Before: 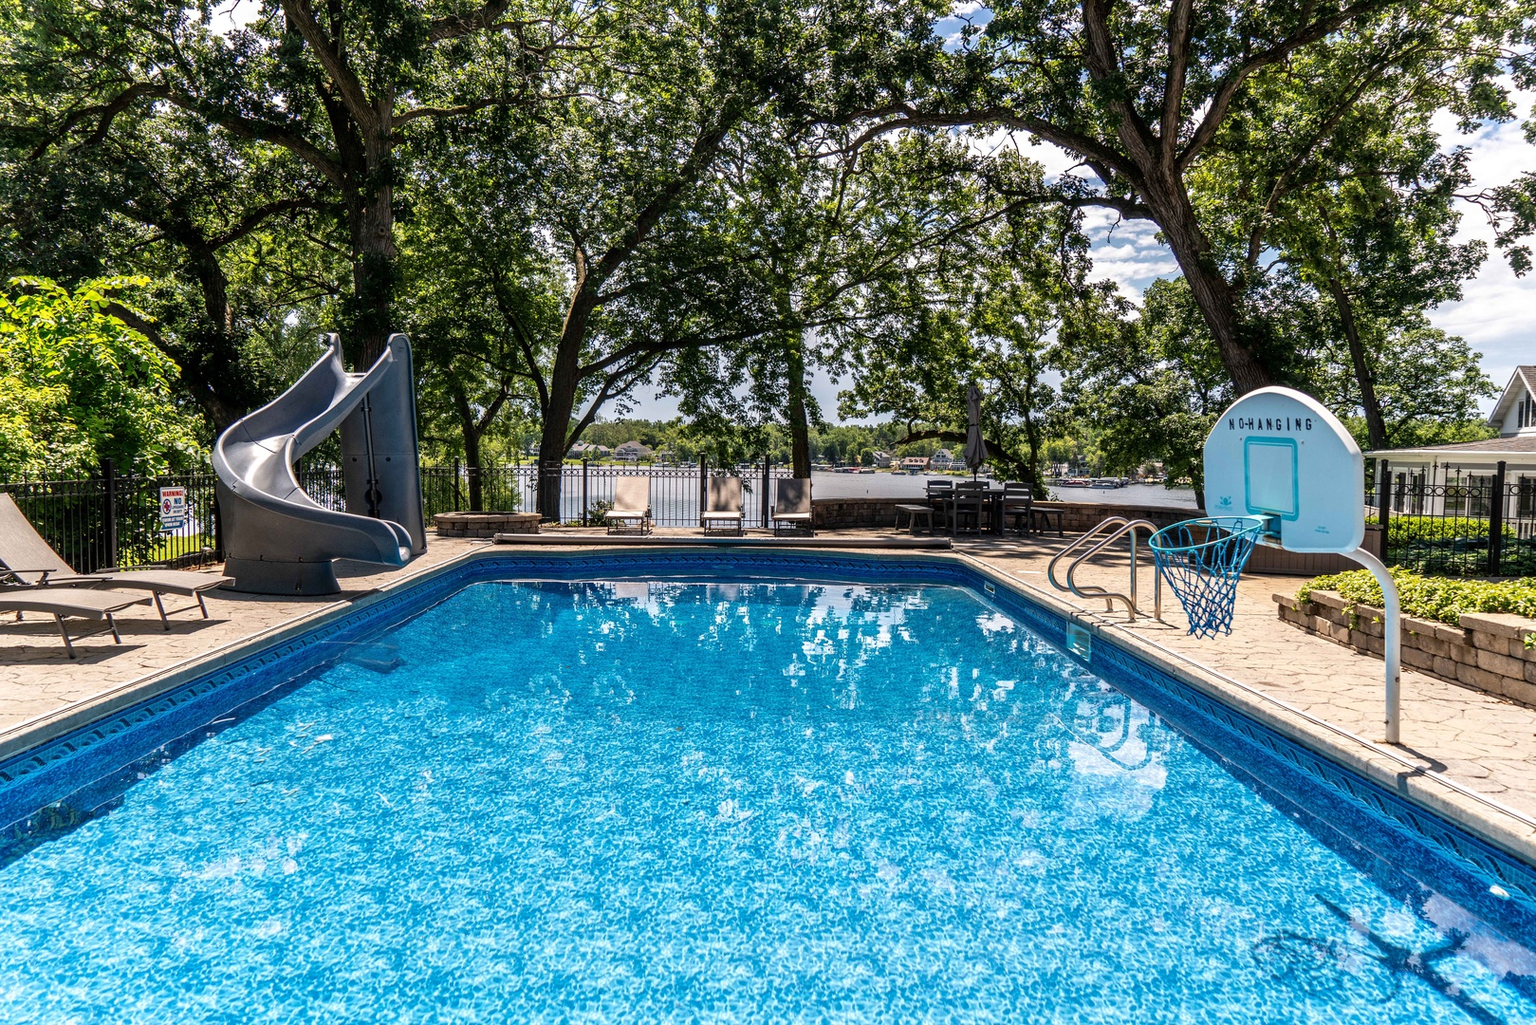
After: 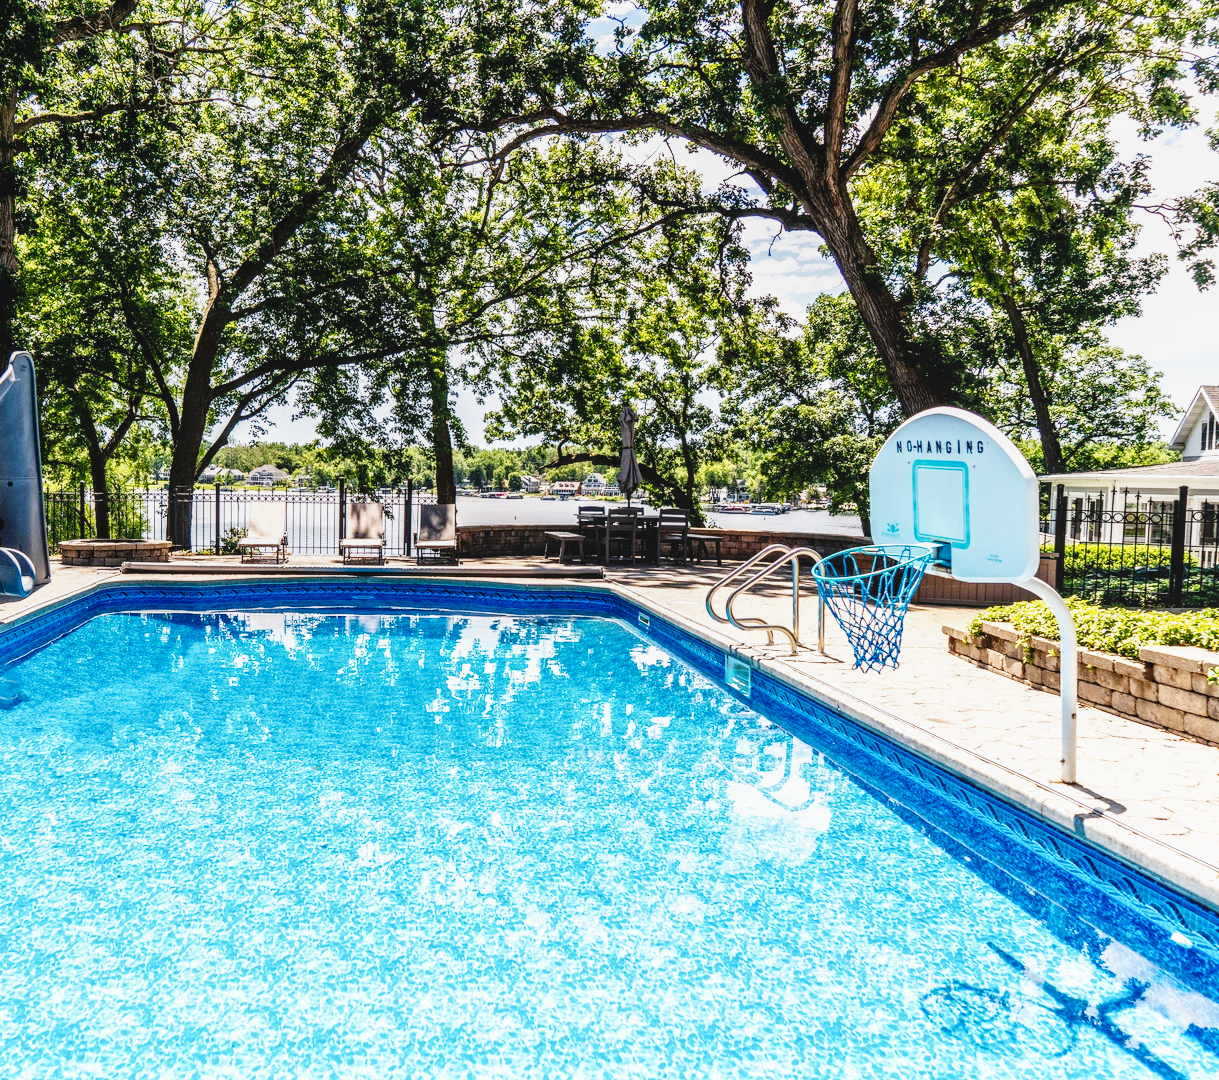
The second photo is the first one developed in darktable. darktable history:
crop and rotate: left 24.659%
base curve: curves: ch0 [(0, 0.003) (0.001, 0.002) (0.006, 0.004) (0.02, 0.022) (0.048, 0.086) (0.094, 0.234) (0.162, 0.431) (0.258, 0.629) (0.385, 0.8) (0.548, 0.918) (0.751, 0.988) (1, 1)], preserve colors none
local contrast: detail 110%
